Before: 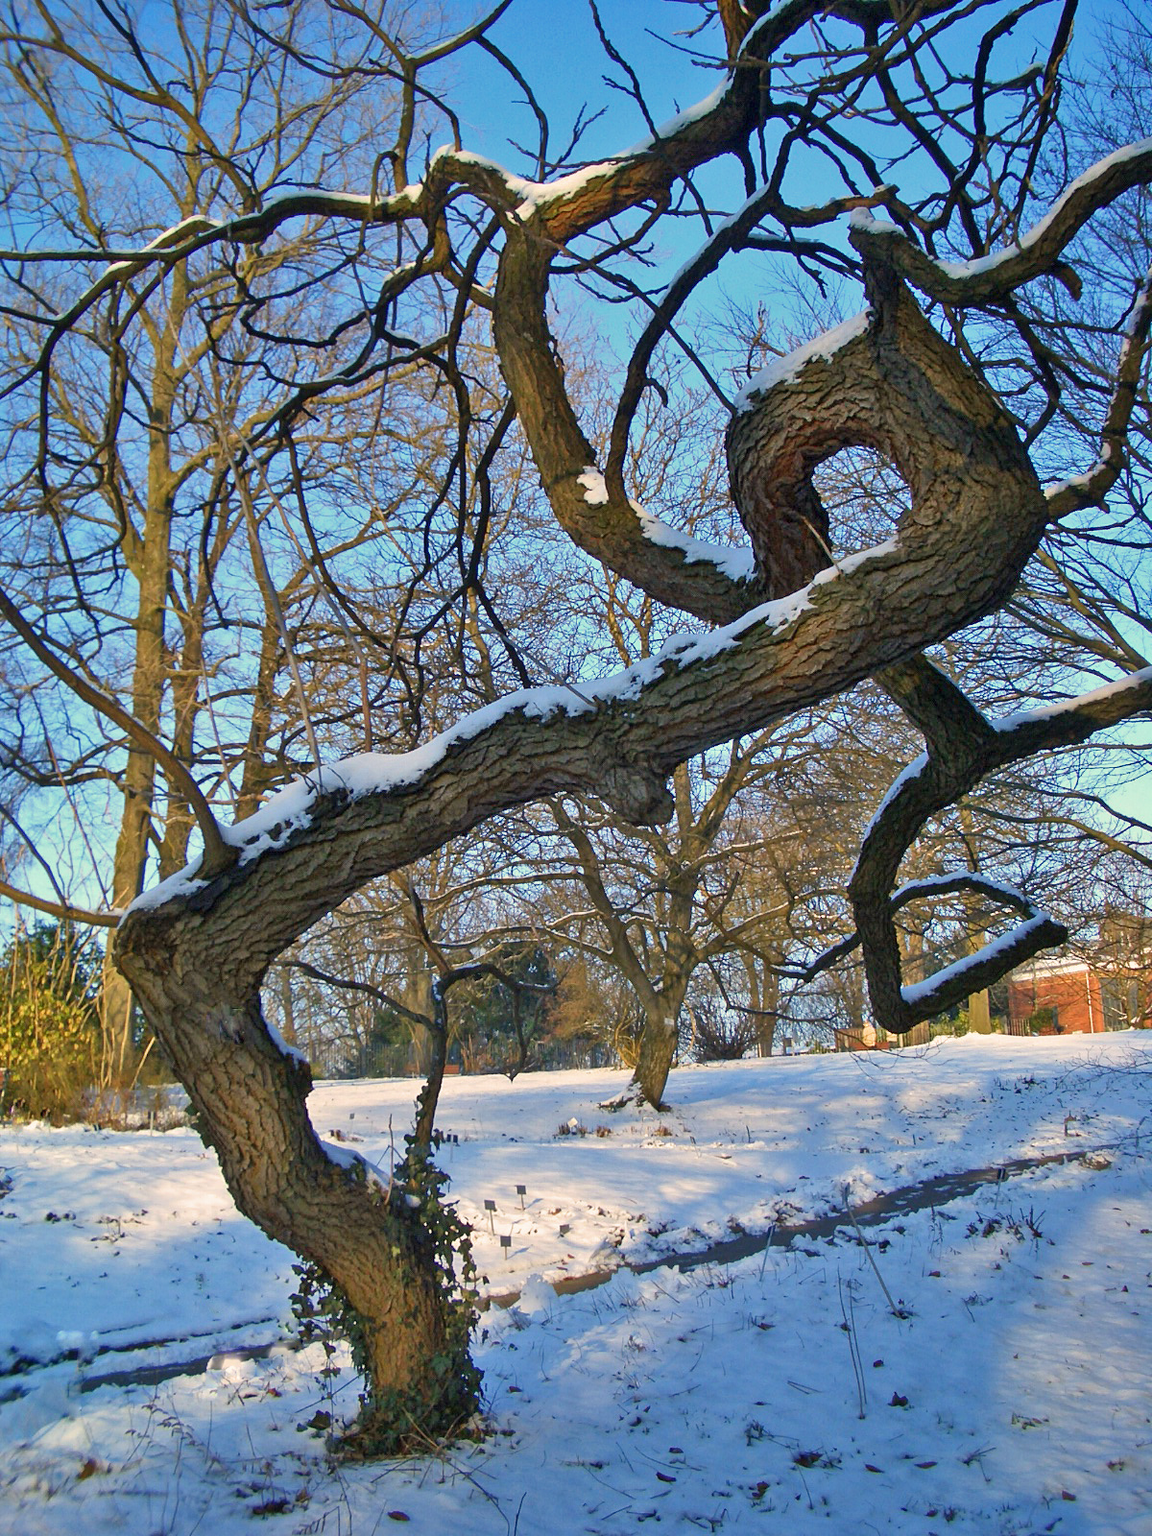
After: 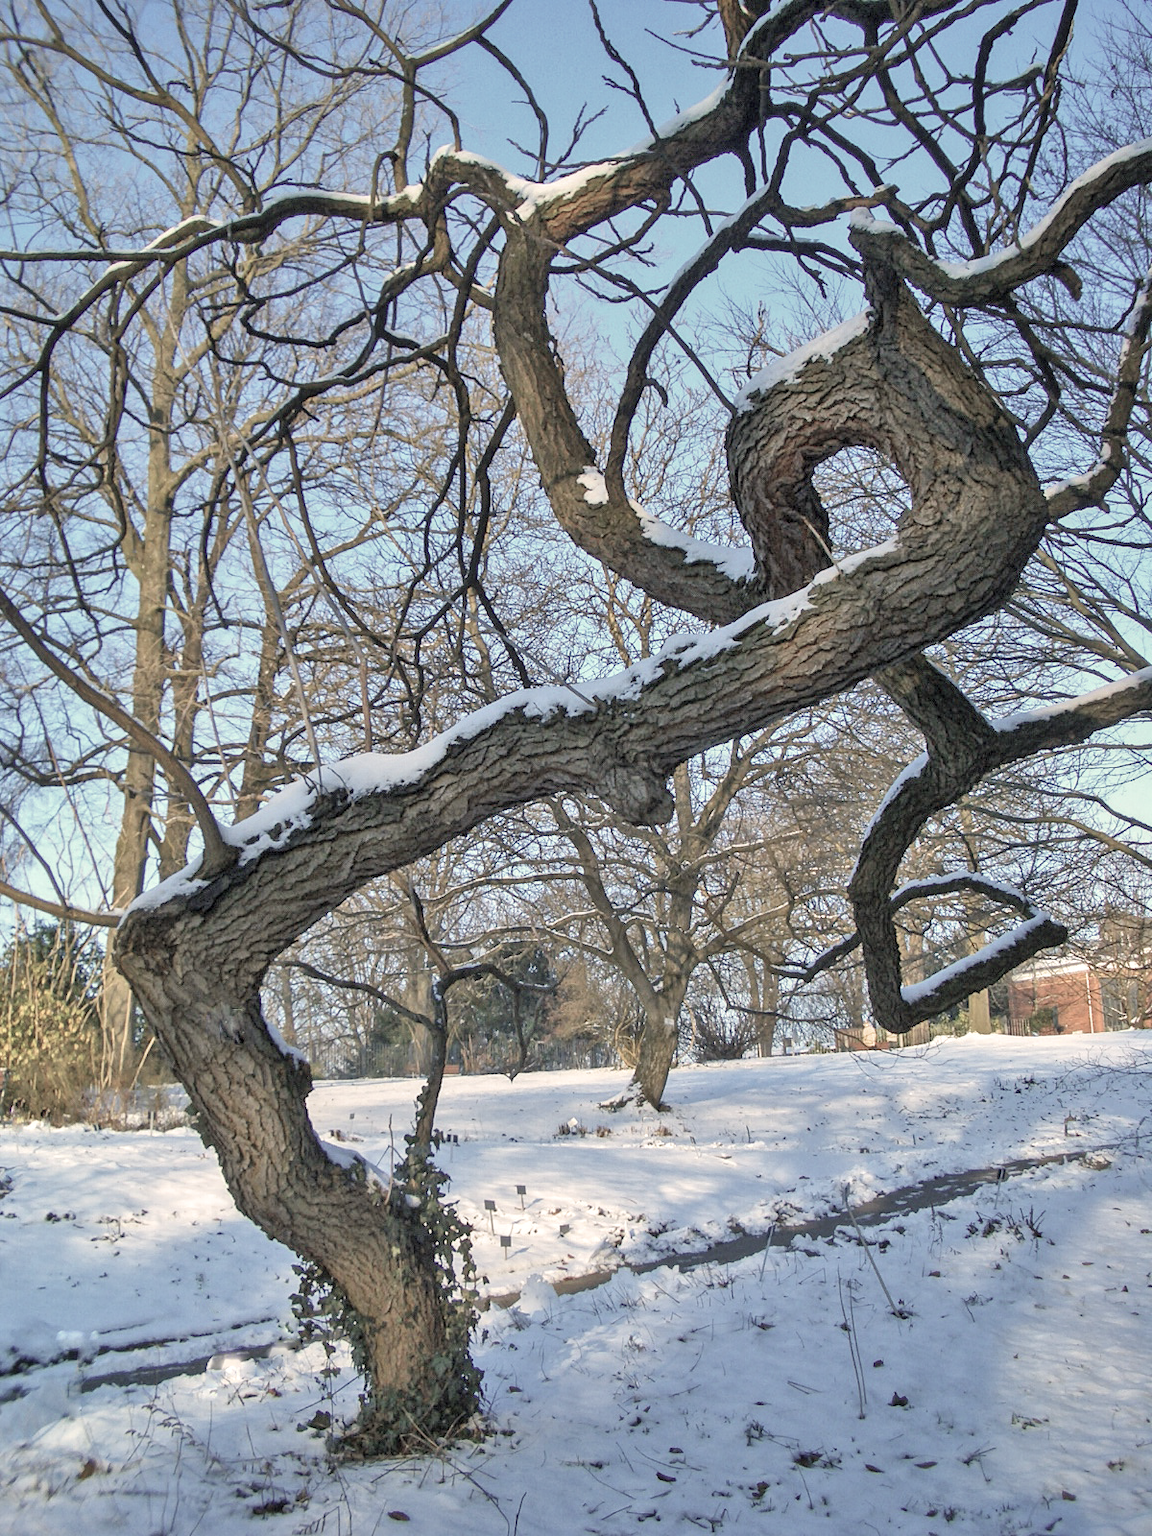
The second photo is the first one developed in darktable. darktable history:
contrast brightness saturation: brightness 0.18, saturation -0.5
local contrast: on, module defaults
